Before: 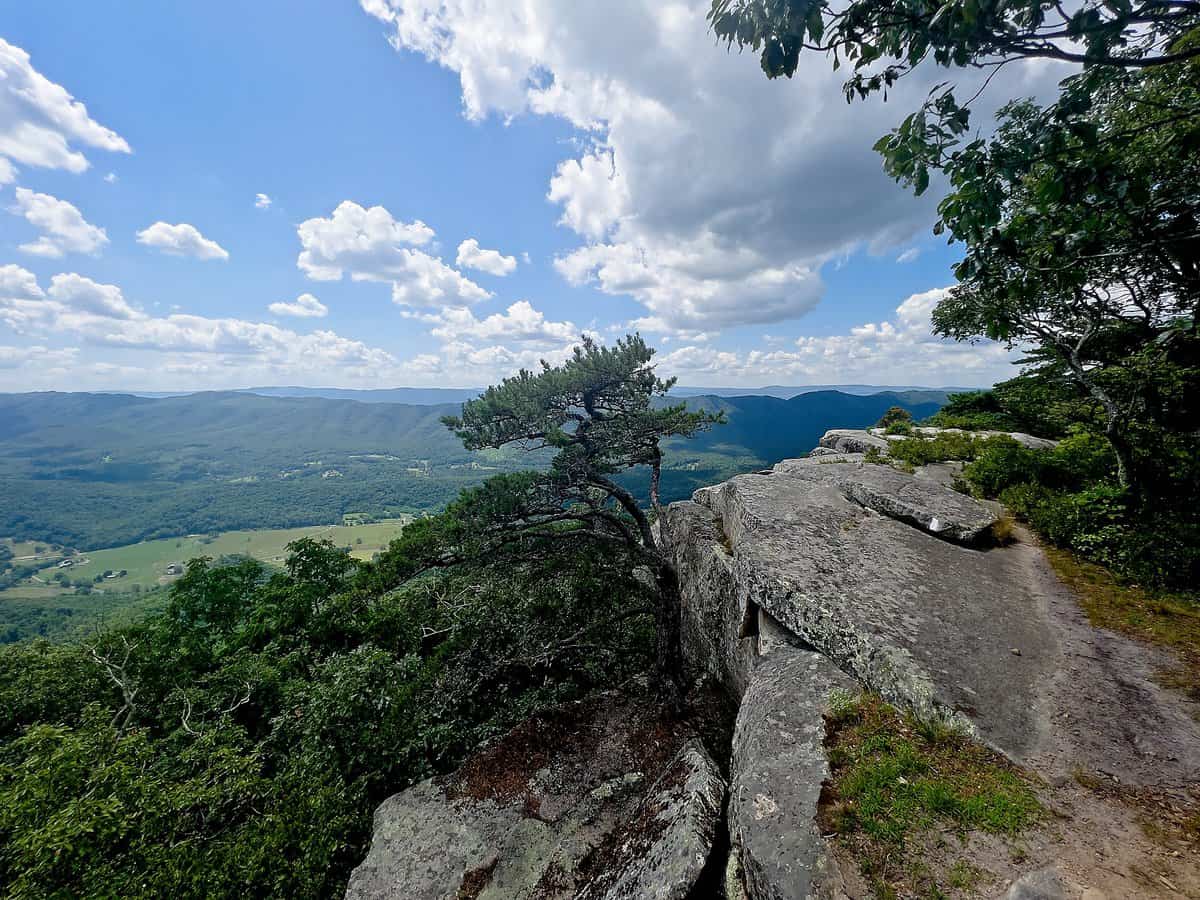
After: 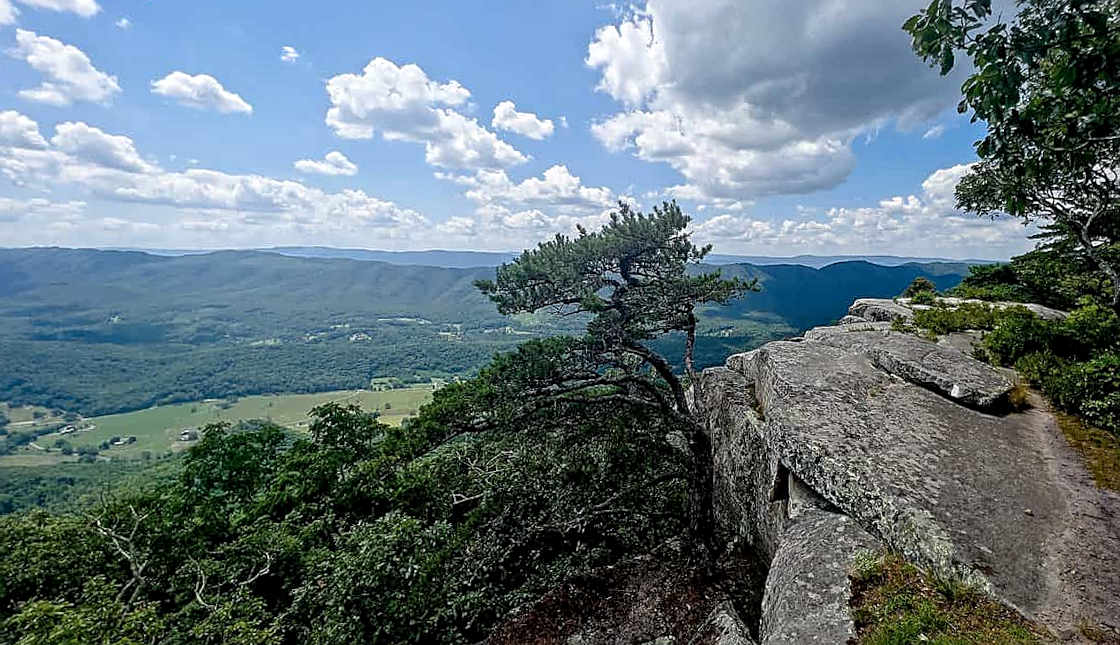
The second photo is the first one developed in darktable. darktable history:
crop and rotate: angle 0.03°, top 11.643%, right 5.651%, bottom 11.189%
local contrast: on, module defaults
sharpen: on, module defaults
rotate and perspective: rotation 0.679°, lens shift (horizontal) 0.136, crop left 0.009, crop right 0.991, crop top 0.078, crop bottom 0.95
